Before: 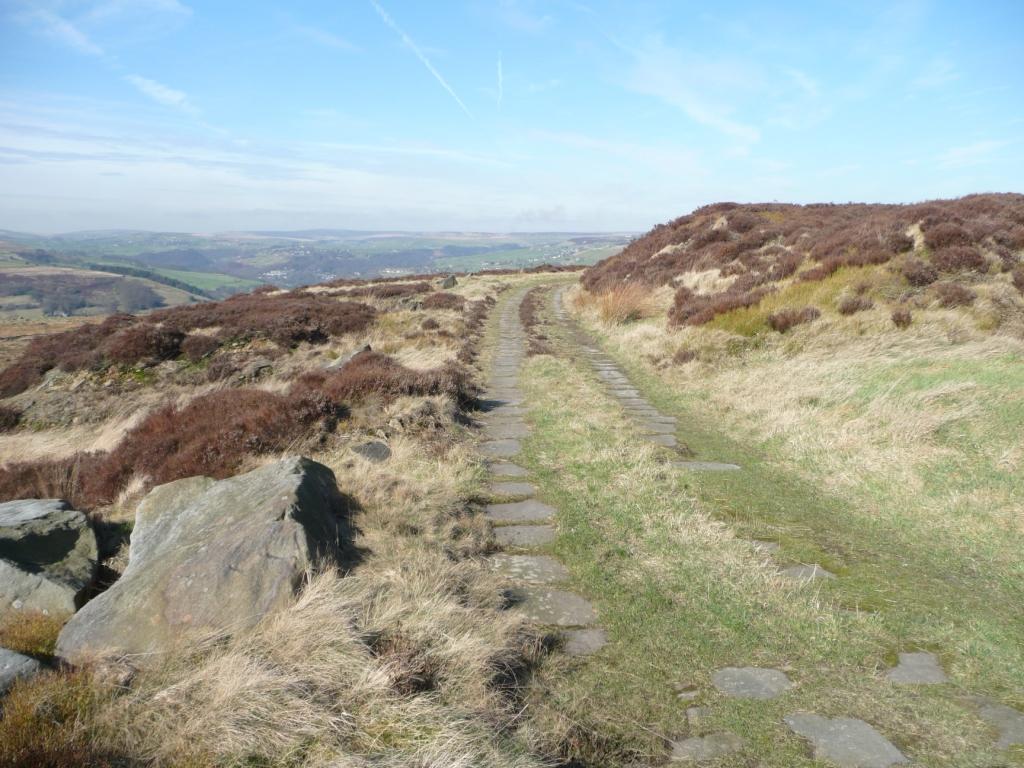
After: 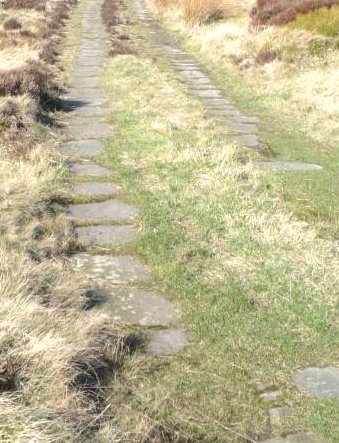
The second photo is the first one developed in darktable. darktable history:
crop: left 40.878%, top 39.176%, right 25.993%, bottom 3.081%
exposure: black level correction 0, exposure 1 EV, compensate exposure bias true, compensate highlight preservation false
